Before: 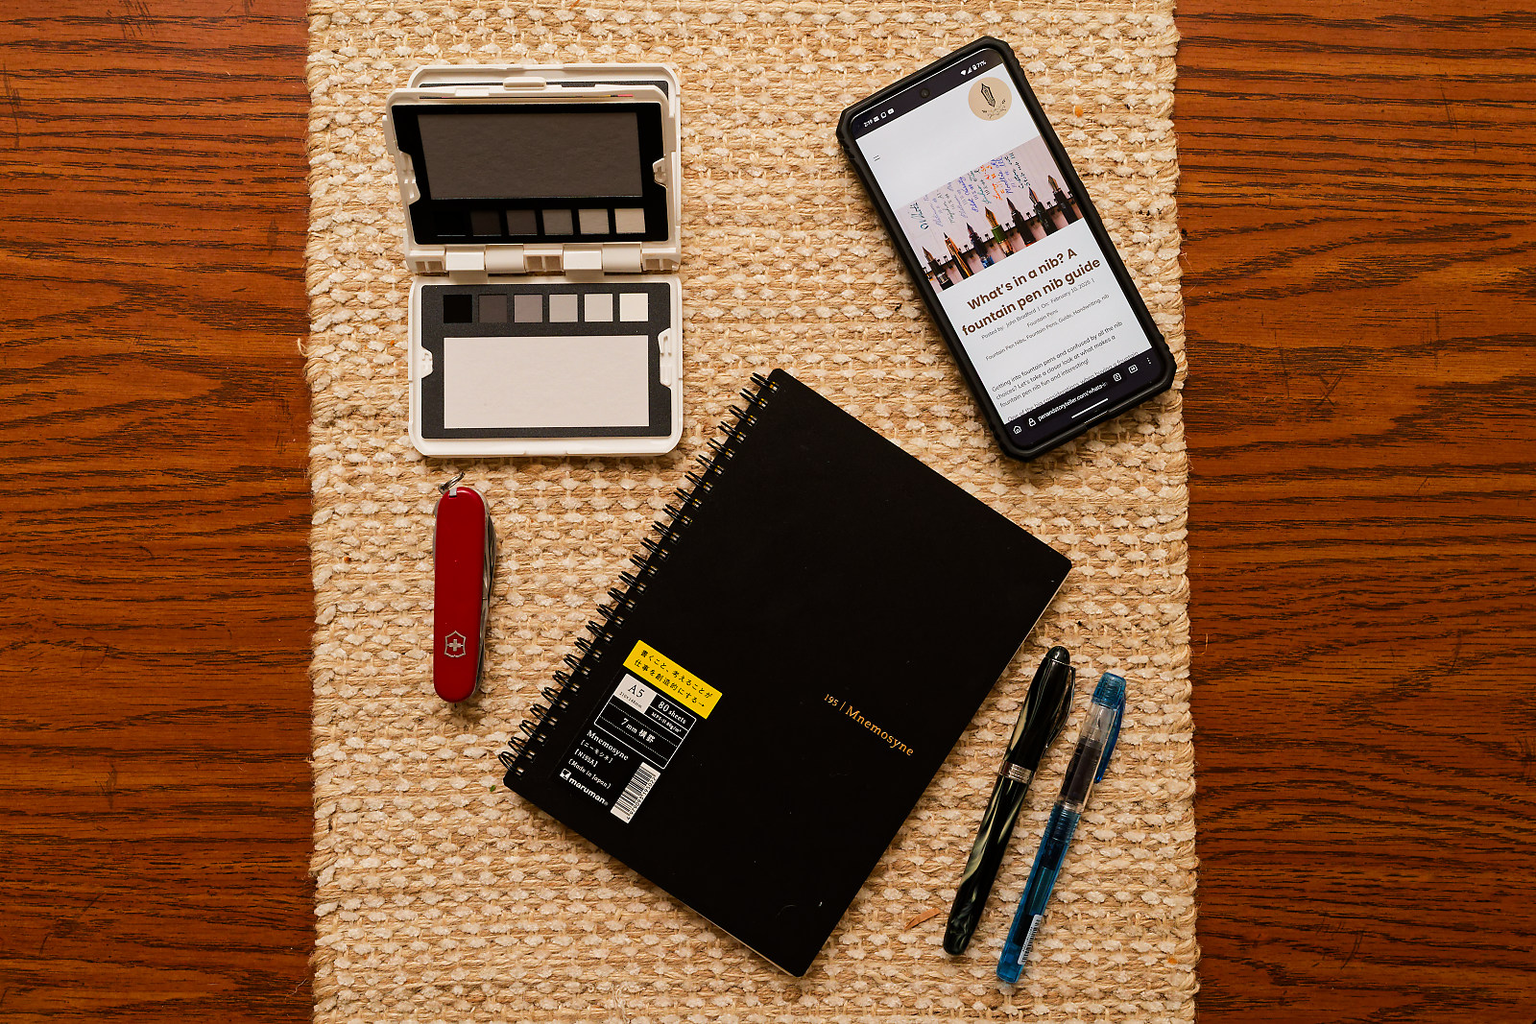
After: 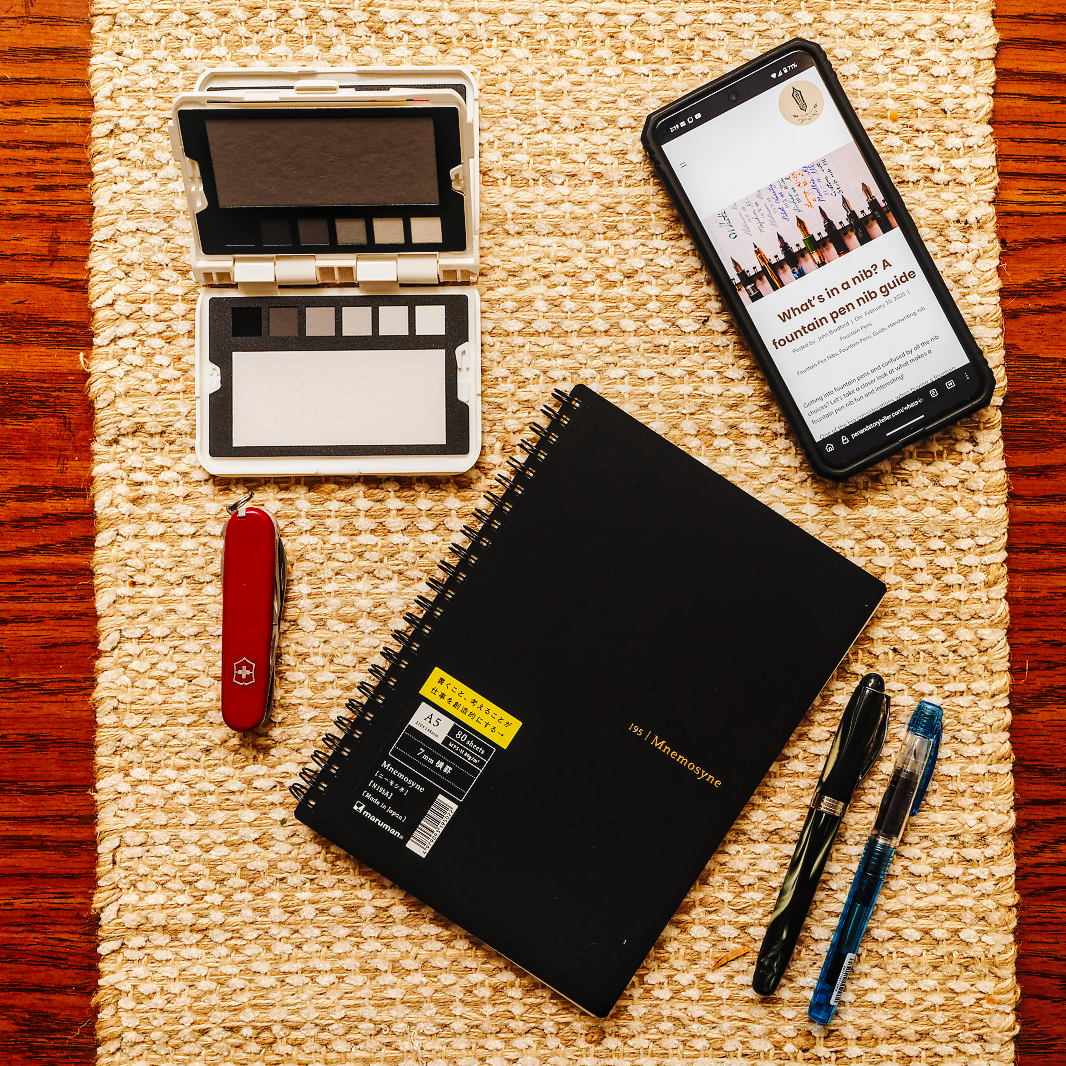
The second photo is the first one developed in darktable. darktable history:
local contrast: on, module defaults
crop and rotate: left 14.385%, right 18.948%
base curve: curves: ch0 [(0, 0) (0.036, 0.025) (0.121, 0.166) (0.206, 0.329) (0.605, 0.79) (1, 1)], preserve colors none
